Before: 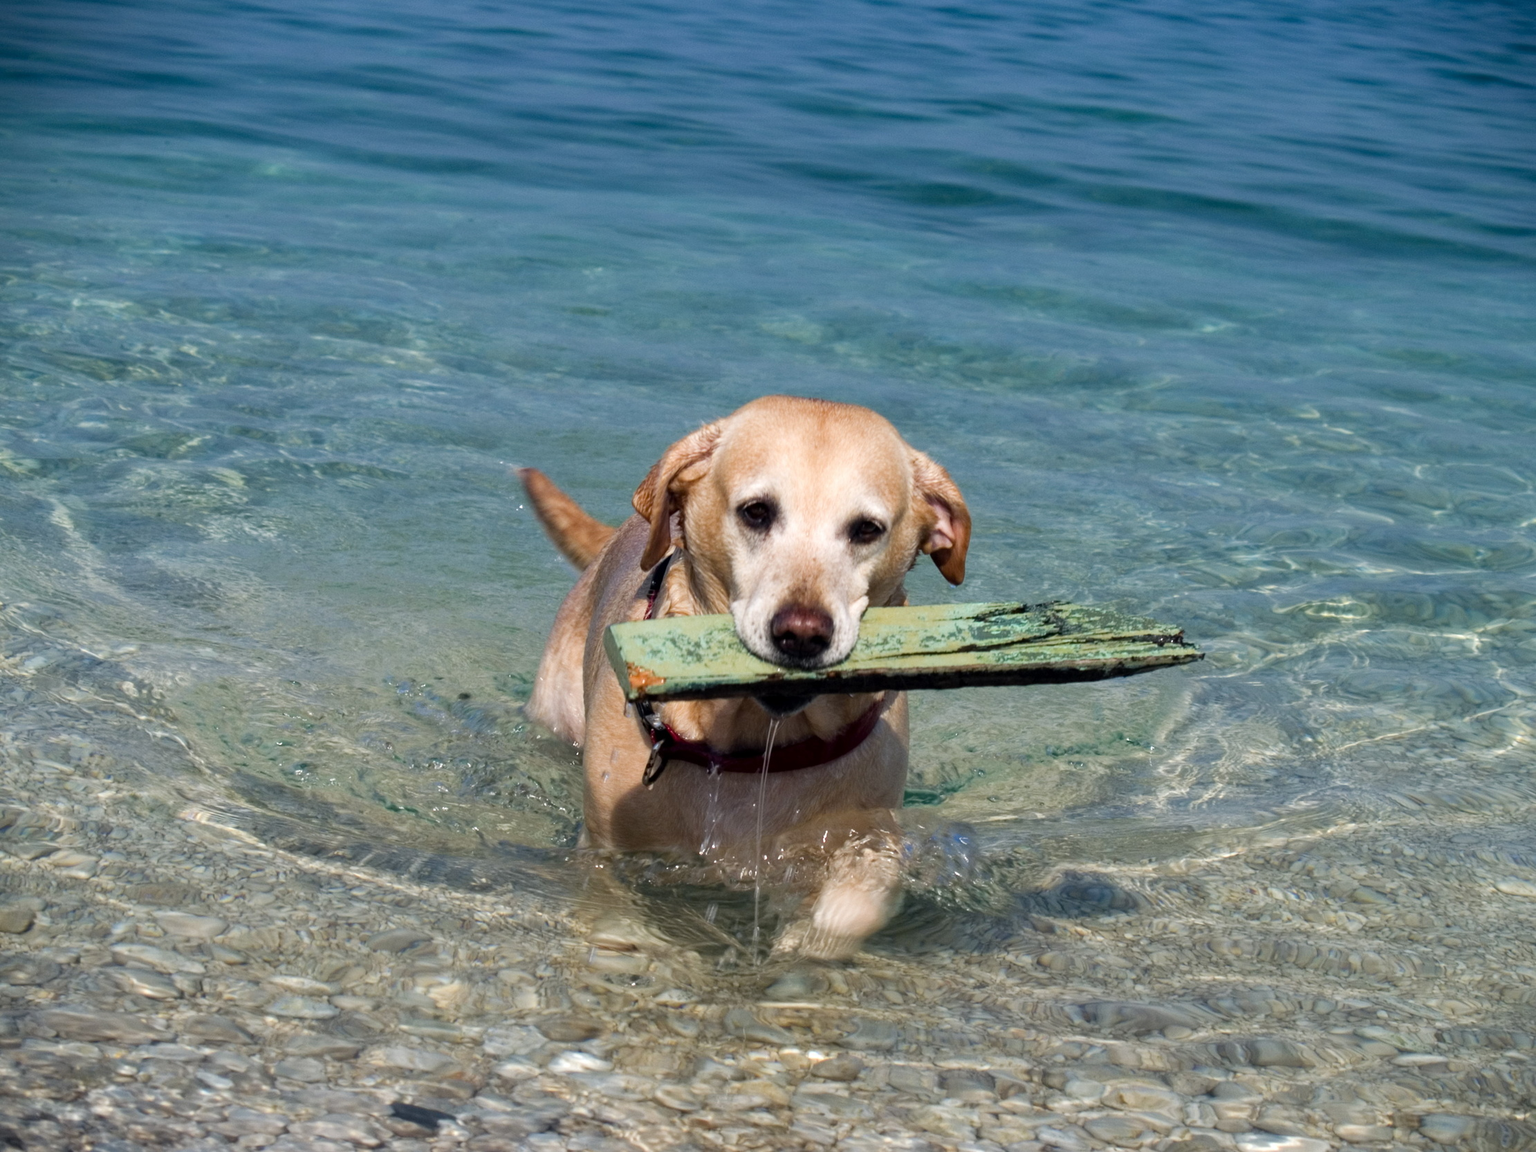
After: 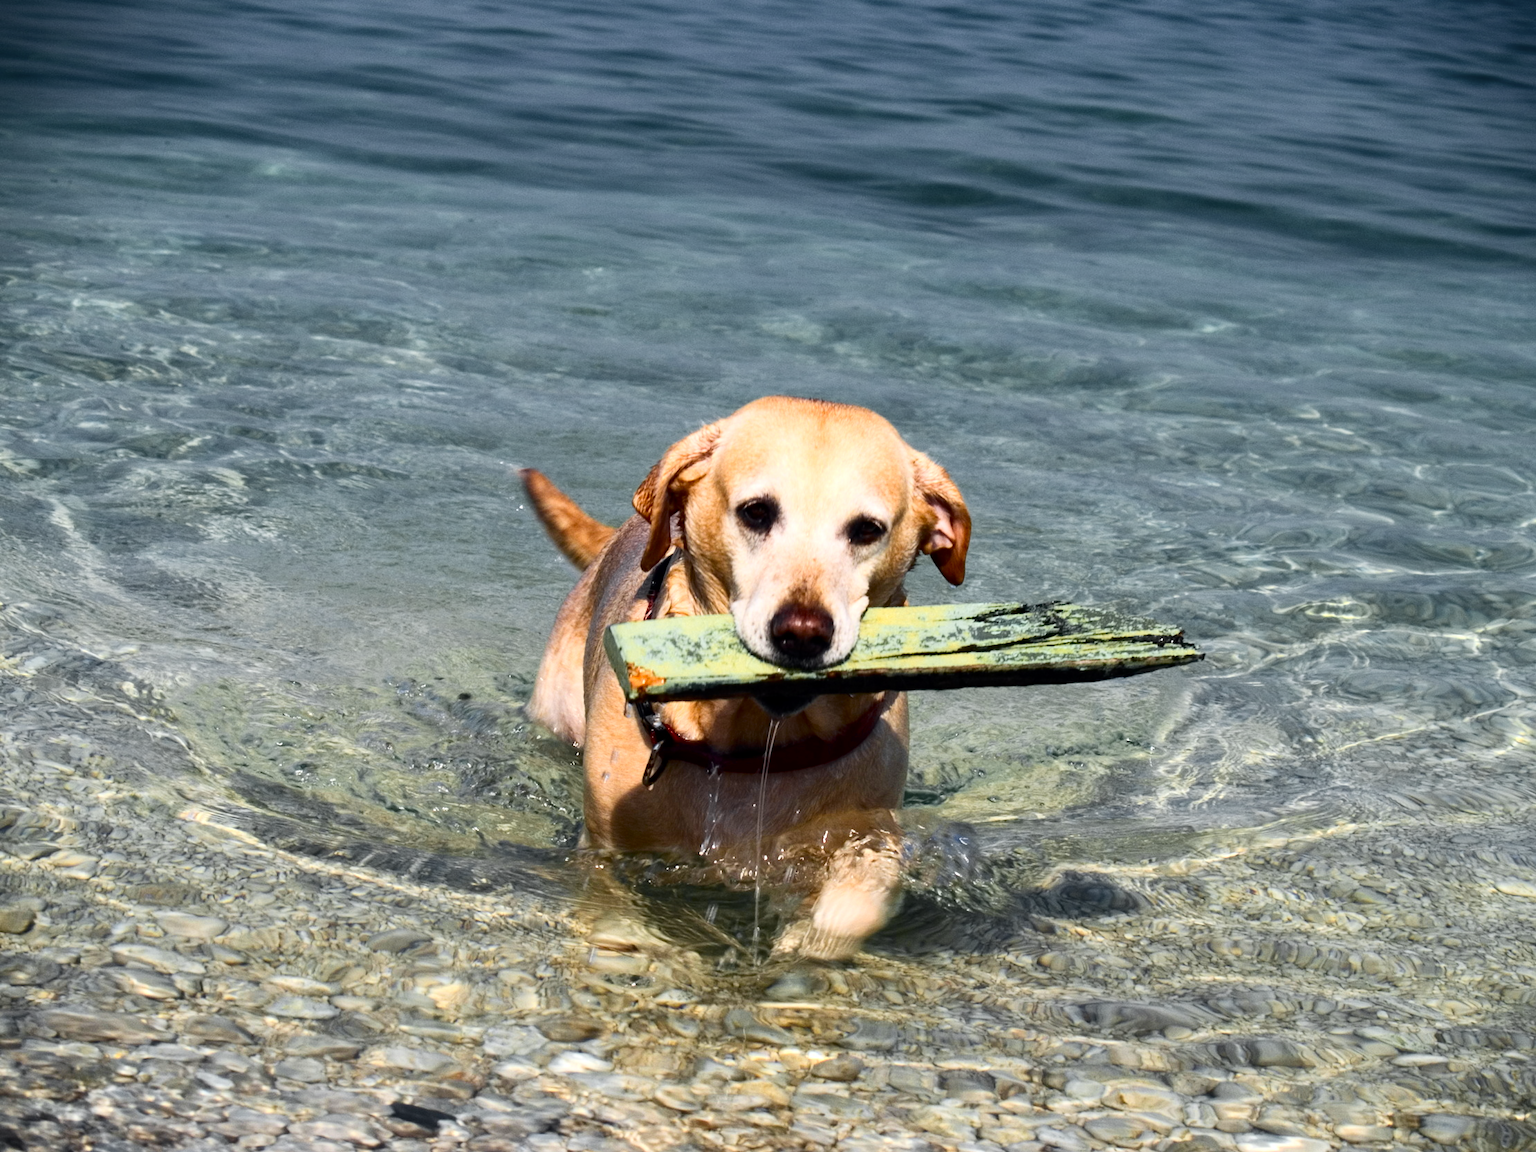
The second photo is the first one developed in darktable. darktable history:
contrast brightness saturation: contrast 0.288
color zones: curves: ch0 [(0, 0.511) (0.143, 0.531) (0.286, 0.56) (0.429, 0.5) (0.571, 0.5) (0.714, 0.5) (0.857, 0.5) (1, 0.5)]; ch1 [(0, 0.525) (0.143, 0.705) (0.286, 0.715) (0.429, 0.35) (0.571, 0.35) (0.714, 0.35) (0.857, 0.4) (1, 0.4)]; ch2 [(0, 0.572) (0.143, 0.512) (0.286, 0.473) (0.429, 0.45) (0.571, 0.5) (0.714, 0.5) (0.857, 0.518) (1, 0.518)], mix 28.29%
